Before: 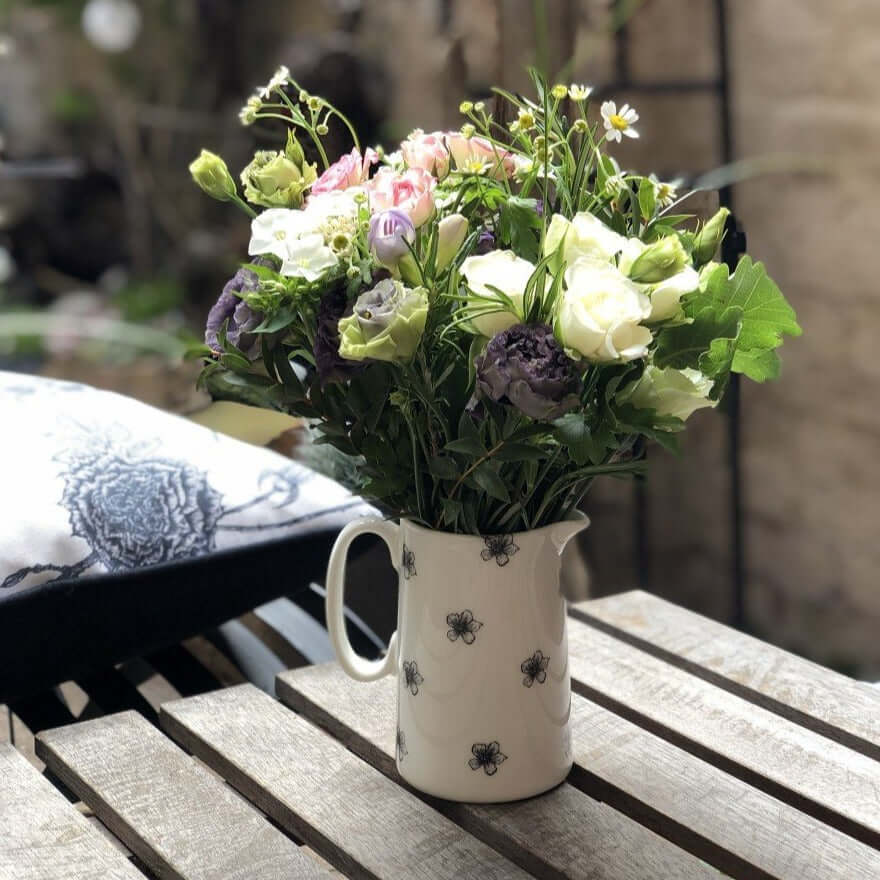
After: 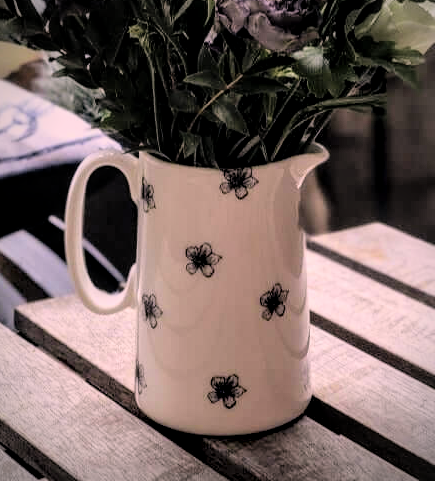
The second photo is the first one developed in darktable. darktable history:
crop: left 29.672%, top 41.786%, right 20.851%, bottom 3.487%
color correction: highlights a* 11.96, highlights b* 11.58
contrast brightness saturation: brightness 0.09, saturation 0.19
white balance: red 1.004, blue 1.096
local contrast: detail 150%
vignetting: on, module defaults
filmic rgb: black relative exposure -7.75 EV, white relative exposure 4.4 EV, threshold 3 EV, hardness 3.76, latitude 50%, contrast 1.1, color science v5 (2021), contrast in shadows safe, contrast in highlights safe, enable highlight reconstruction true
shadows and highlights: shadows 35, highlights -35, soften with gaussian
